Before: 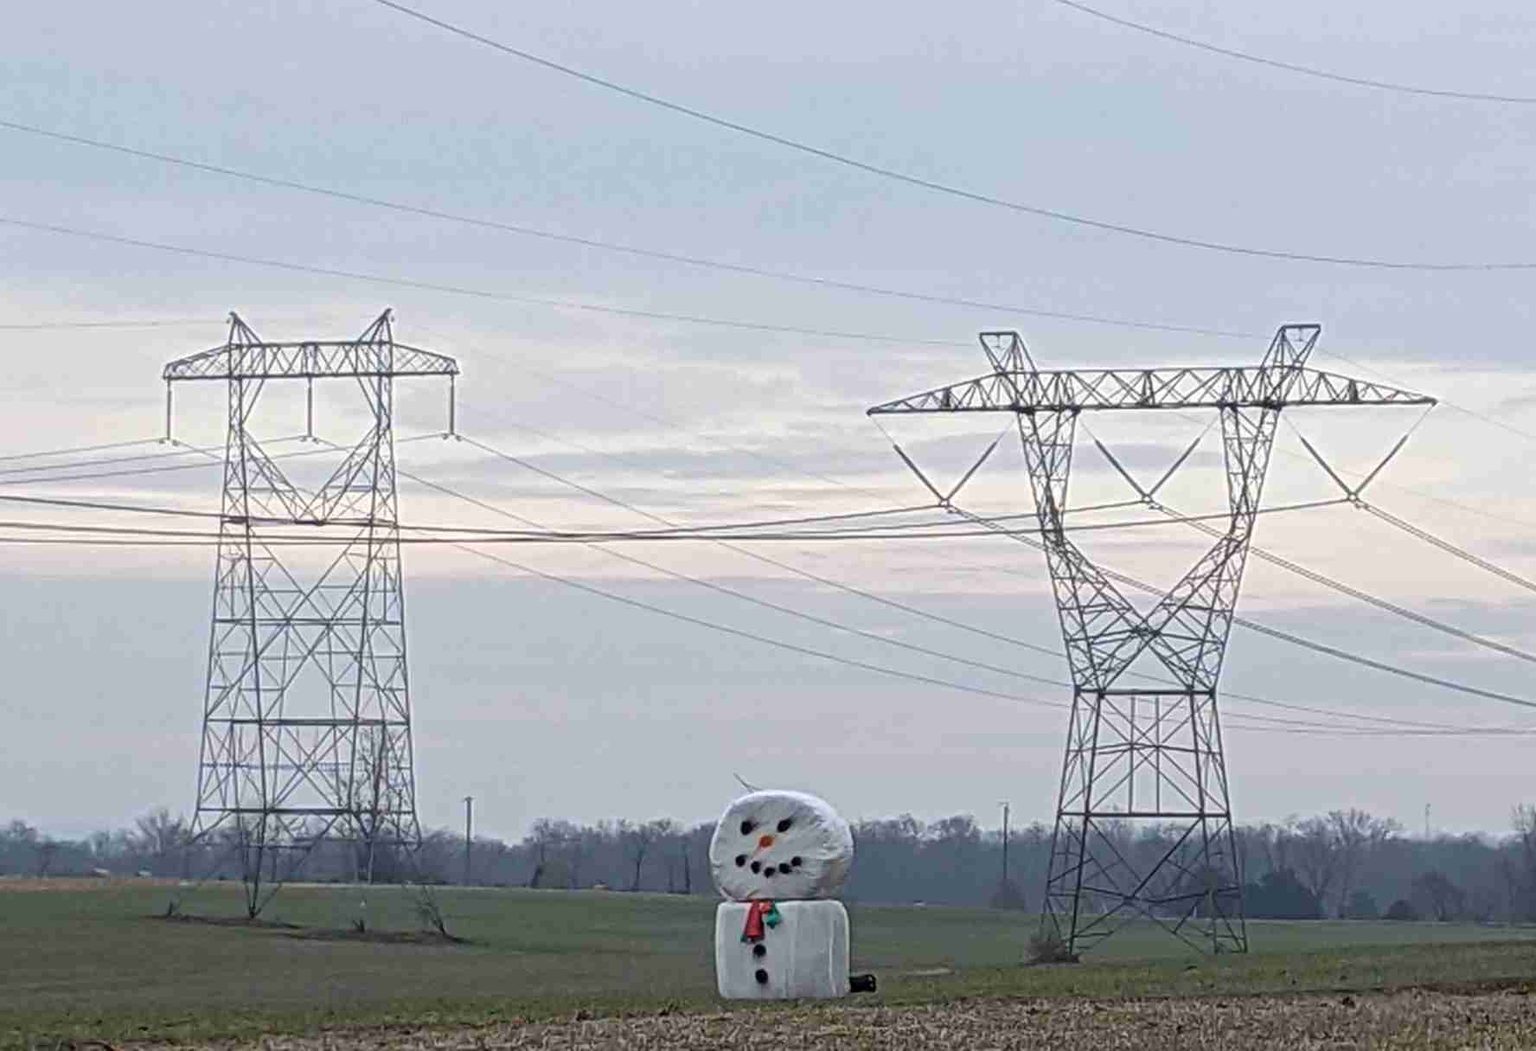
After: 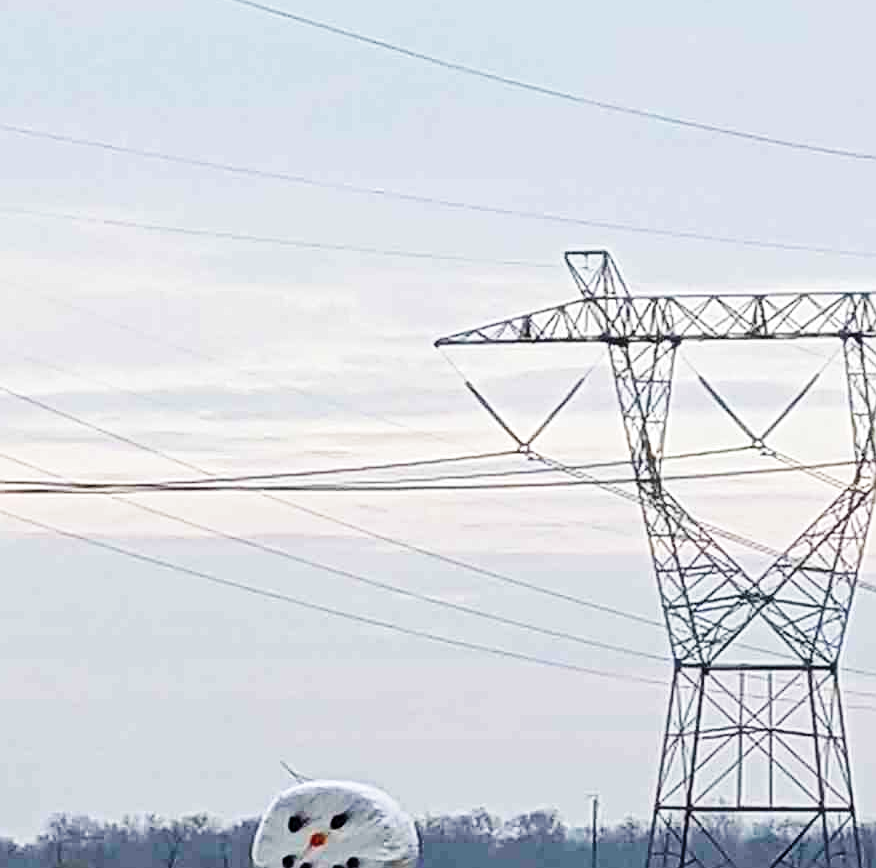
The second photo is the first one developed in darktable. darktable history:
sharpen: on, module defaults
exposure: compensate highlight preservation false
crop: left 31.992%, top 10.949%, right 18.658%, bottom 17.577%
base curve: curves: ch0 [(0, 0) (0.032, 0.025) (0.121, 0.166) (0.206, 0.329) (0.605, 0.79) (1, 1)], preserve colors none
